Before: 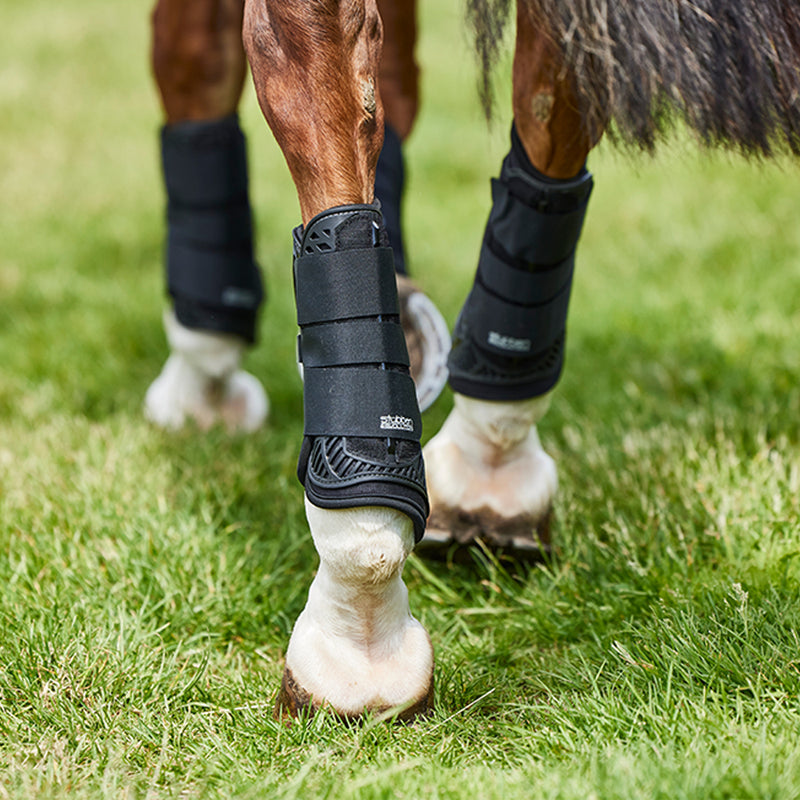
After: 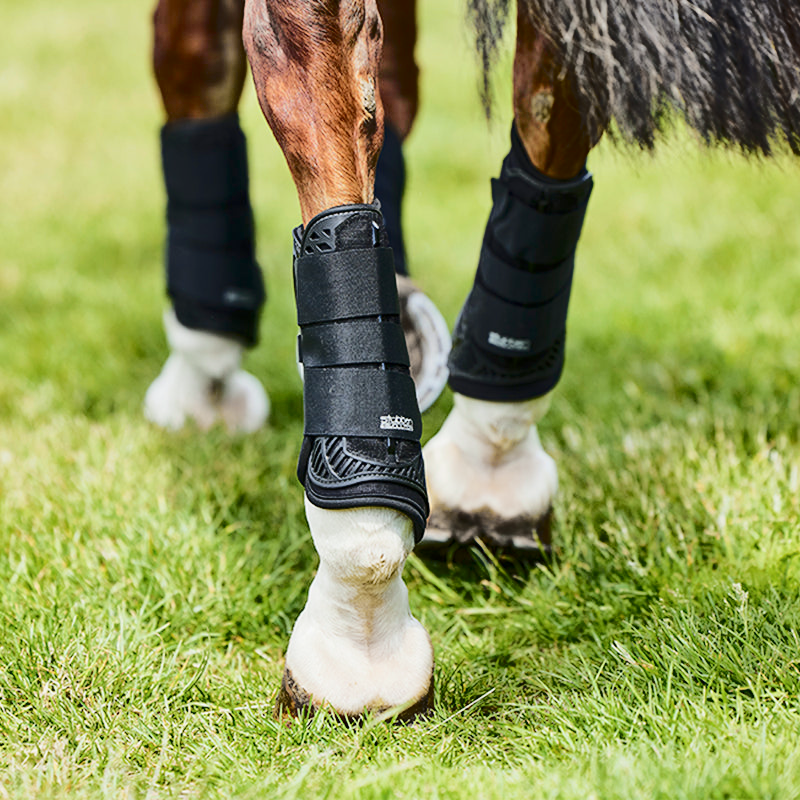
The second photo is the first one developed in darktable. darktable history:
tone equalizer: -7 EV 0.13 EV, smoothing diameter 25%, edges refinement/feathering 10, preserve details guided filter
rgb curve: curves: ch0 [(0, 0) (0.093, 0.159) (0.241, 0.265) (0.414, 0.42) (1, 1)], compensate middle gray true, preserve colors basic power
tone curve: curves: ch0 [(0, 0) (0.094, 0.039) (0.243, 0.155) (0.411, 0.482) (0.479, 0.583) (0.654, 0.742) (0.793, 0.851) (0.994, 0.974)]; ch1 [(0, 0) (0.161, 0.092) (0.35, 0.33) (0.392, 0.392) (0.456, 0.456) (0.505, 0.502) (0.537, 0.518) (0.553, 0.53) (0.573, 0.569) (0.718, 0.718) (1, 1)]; ch2 [(0, 0) (0.346, 0.362) (0.411, 0.412) (0.502, 0.502) (0.531, 0.521) (0.576, 0.553) (0.615, 0.621) (1, 1)], color space Lab, independent channels, preserve colors none
